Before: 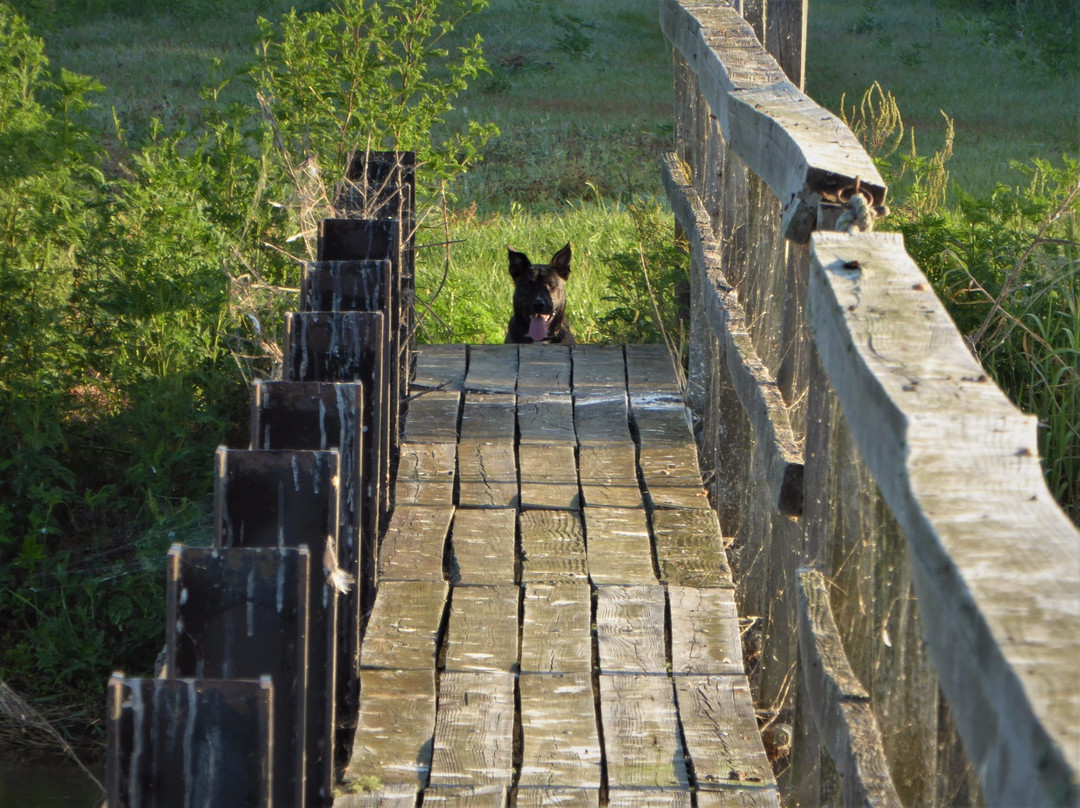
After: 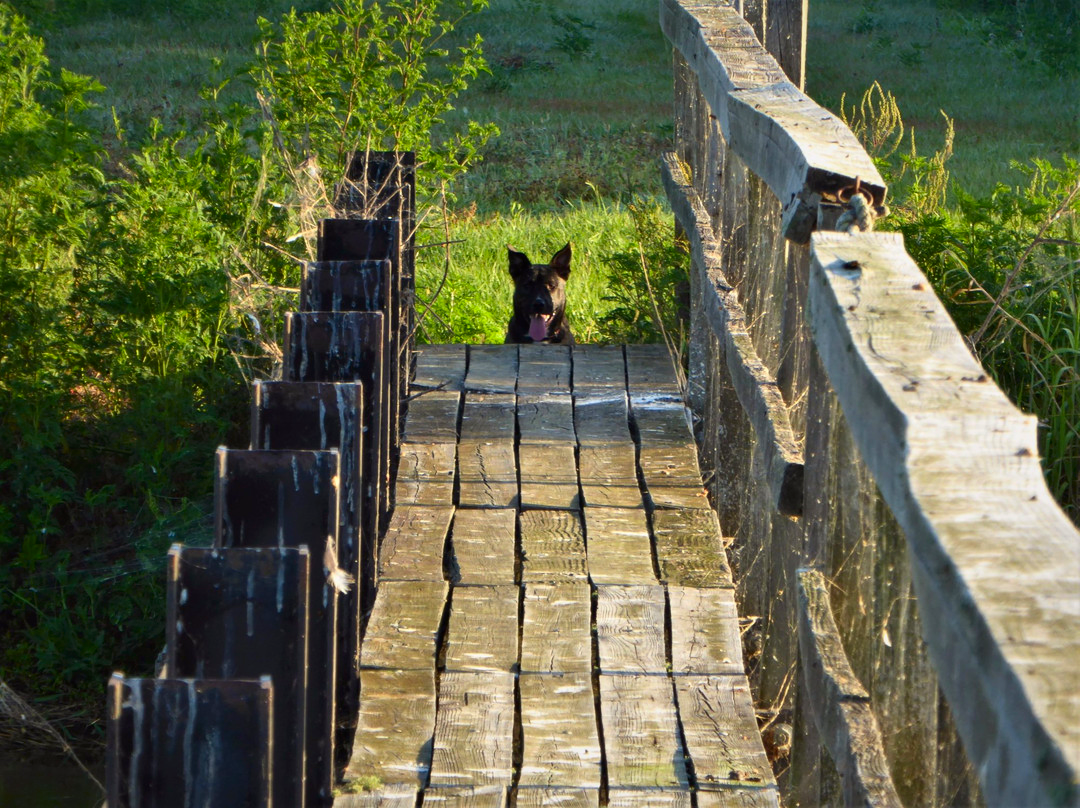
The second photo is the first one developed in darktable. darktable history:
contrast brightness saturation: contrast 0.172, saturation 0.309
